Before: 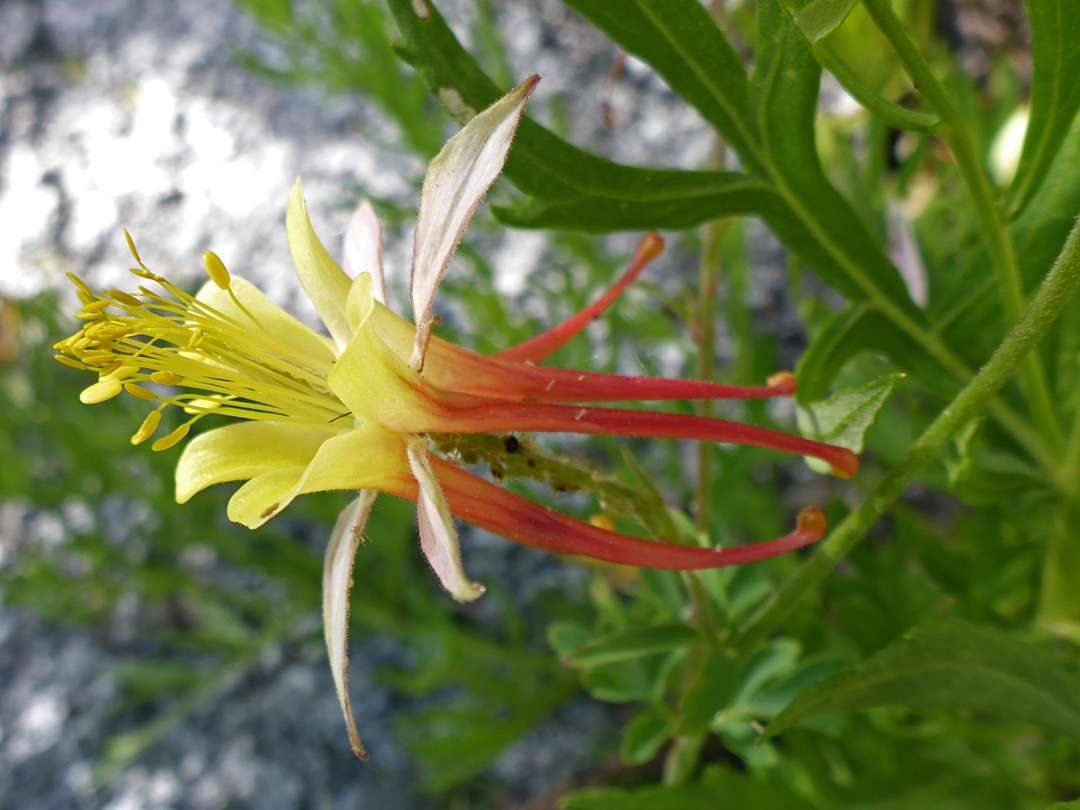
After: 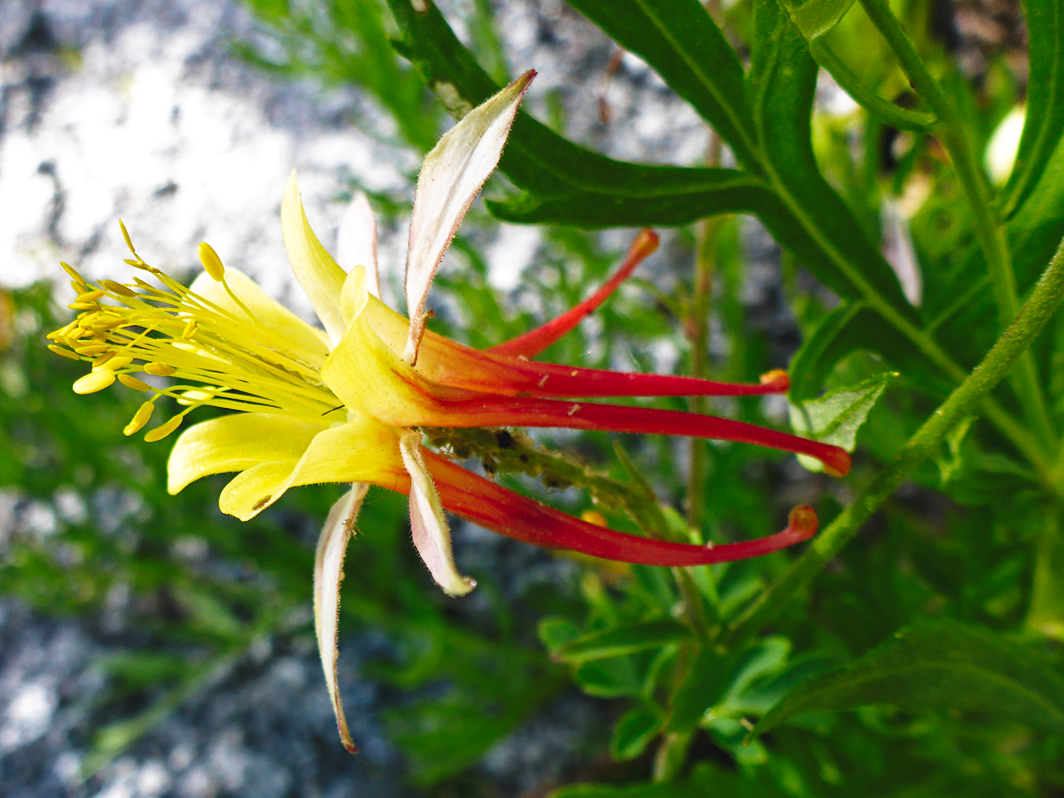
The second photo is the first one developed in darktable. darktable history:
tone curve: curves: ch0 [(0, 0) (0.003, 0.047) (0.011, 0.047) (0.025, 0.049) (0.044, 0.051) (0.069, 0.055) (0.1, 0.066) (0.136, 0.089) (0.177, 0.12) (0.224, 0.155) (0.277, 0.205) (0.335, 0.281) (0.399, 0.37) (0.468, 0.47) (0.543, 0.574) (0.623, 0.687) (0.709, 0.801) (0.801, 0.89) (0.898, 0.963) (1, 1)], preserve colors none
crop and rotate: angle -0.615°
